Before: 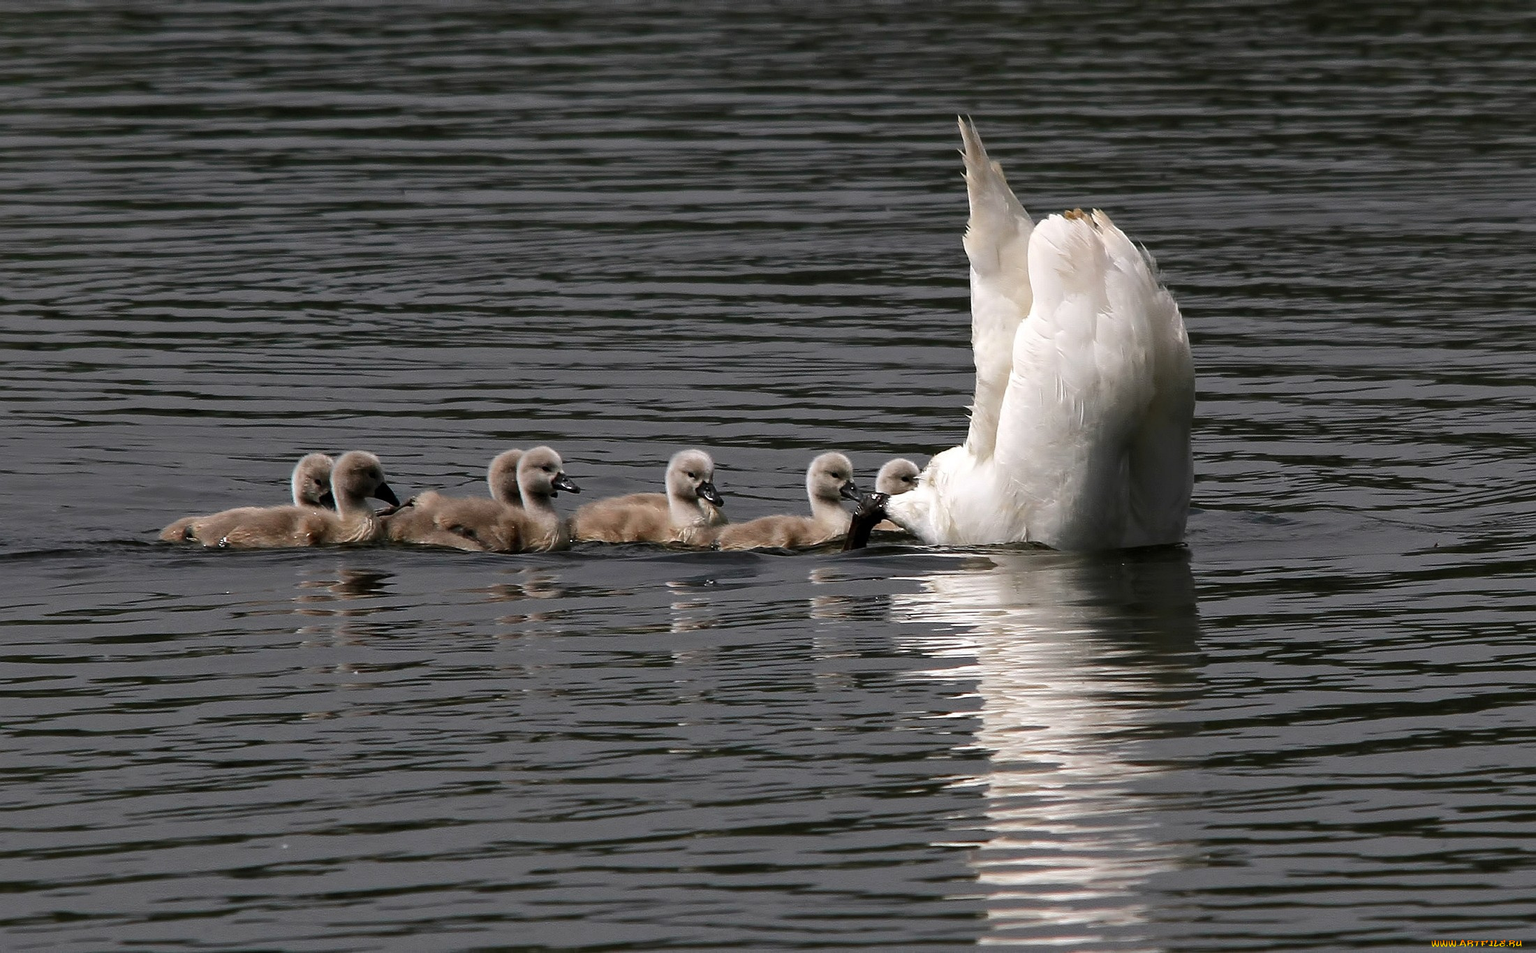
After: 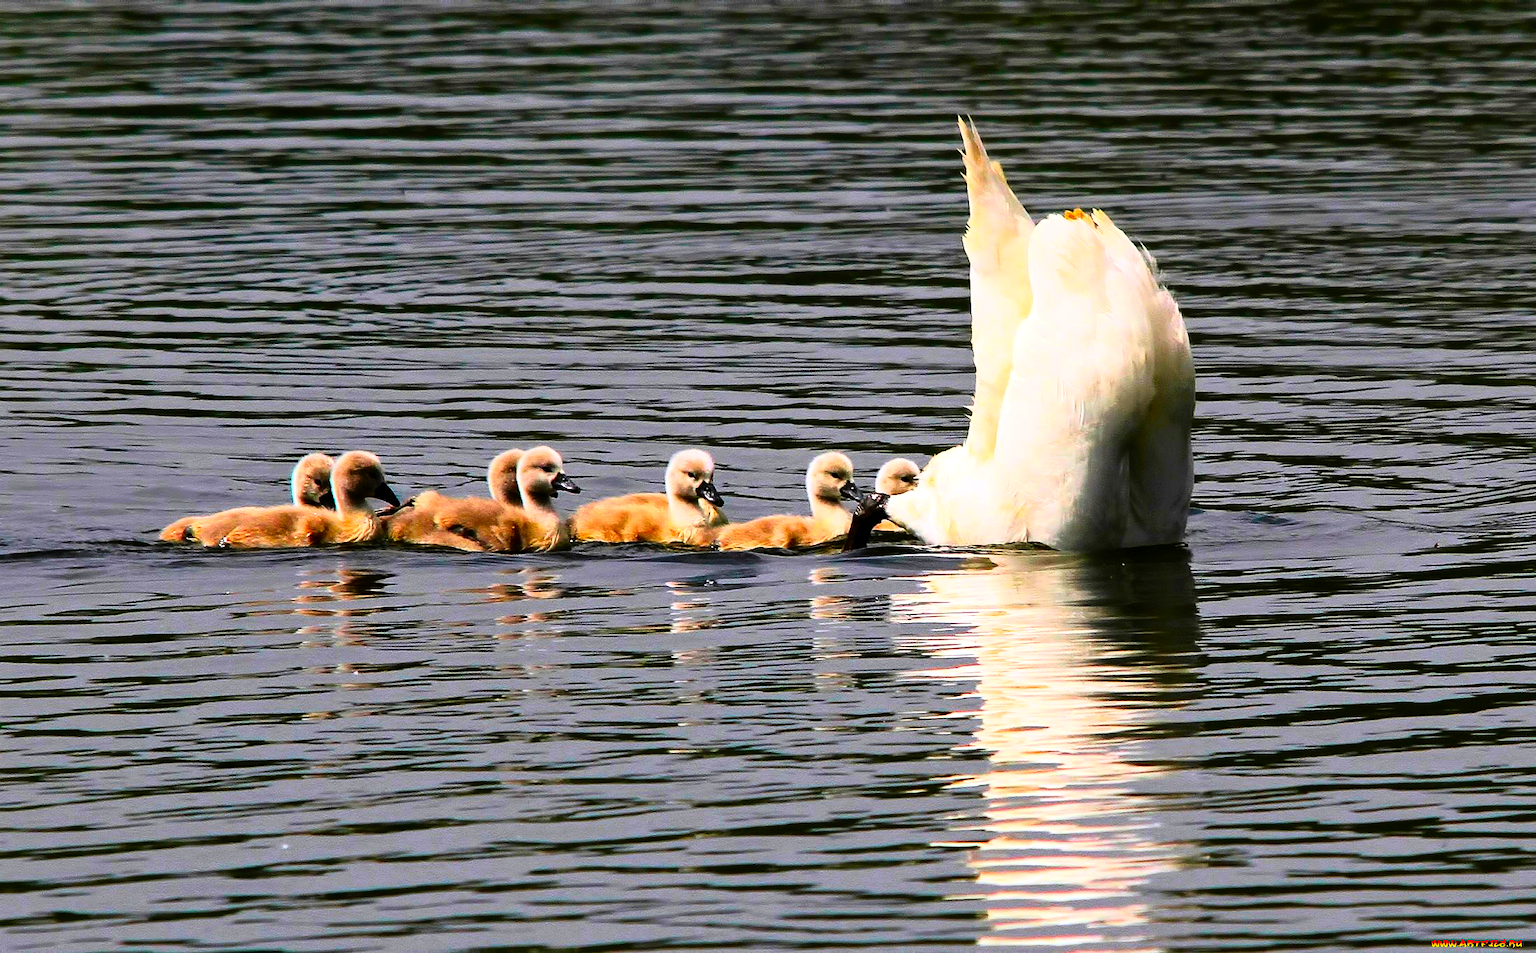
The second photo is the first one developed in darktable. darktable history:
color correction: highlights b* -0.051, saturation 2.95
tone equalizer: -8 EV -0.448 EV, -7 EV -0.429 EV, -6 EV -0.311 EV, -5 EV -0.222 EV, -3 EV 0.2 EV, -2 EV 0.304 EV, -1 EV 0.4 EV, +0 EV 0.407 EV, edges refinement/feathering 500, mask exposure compensation -1.57 EV, preserve details no
base curve: curves: ch0 [(0, 0) (0.012, 0.01) (0.073, 0.168) (0.31, 0.711) (0.645, 0.957) (1, 1)]
